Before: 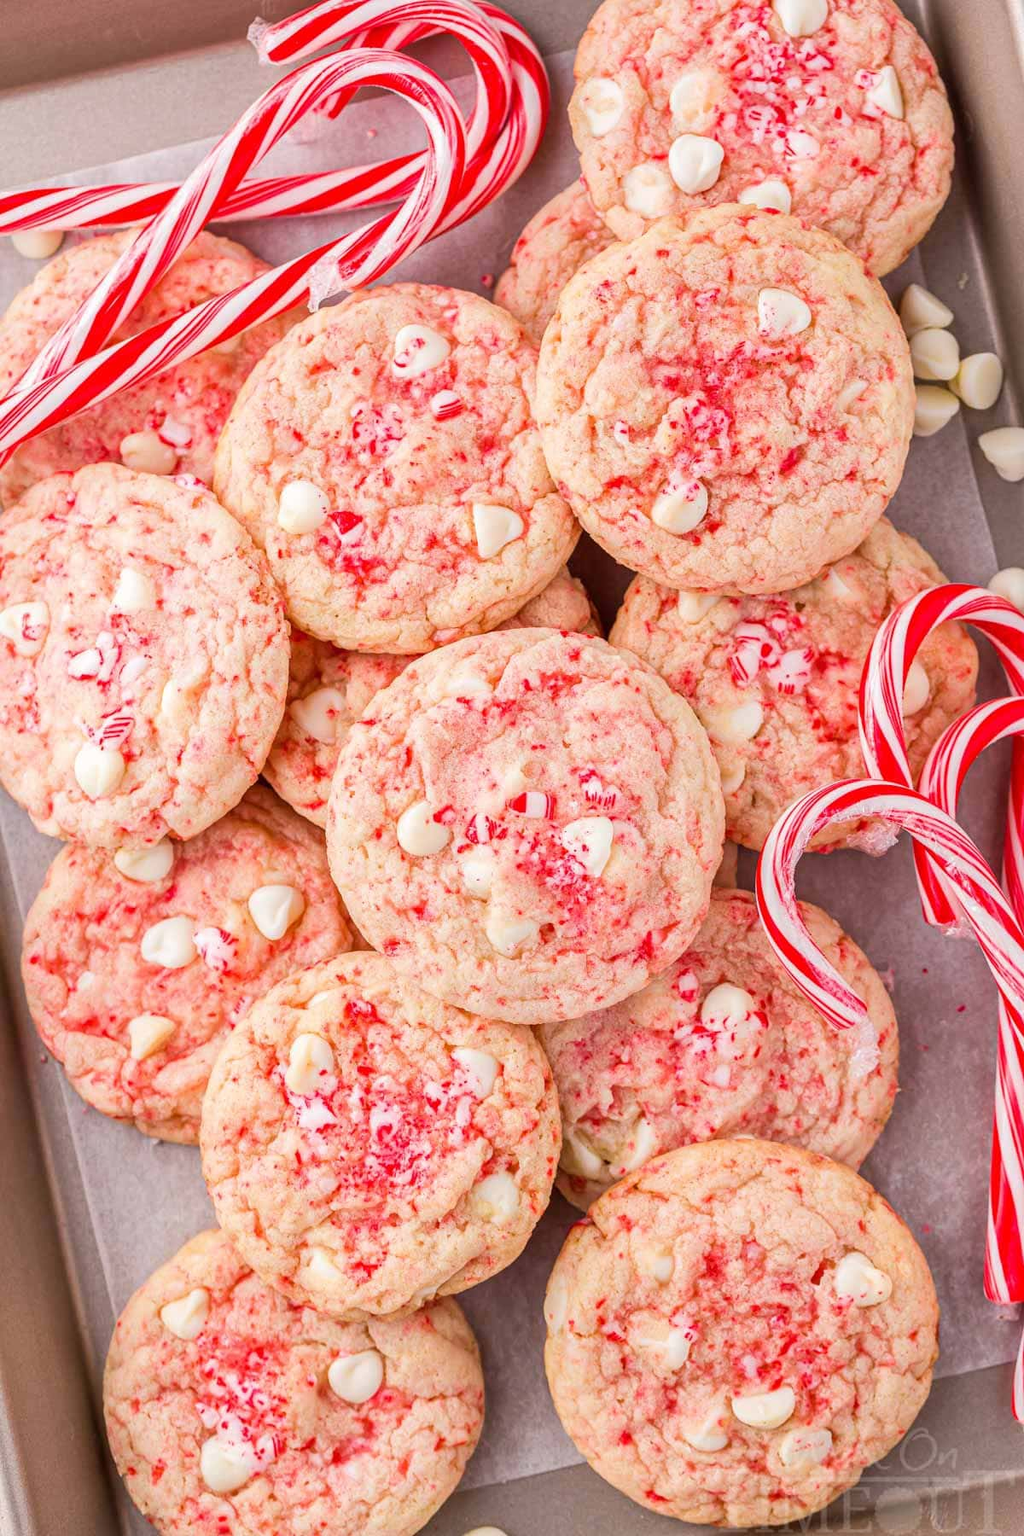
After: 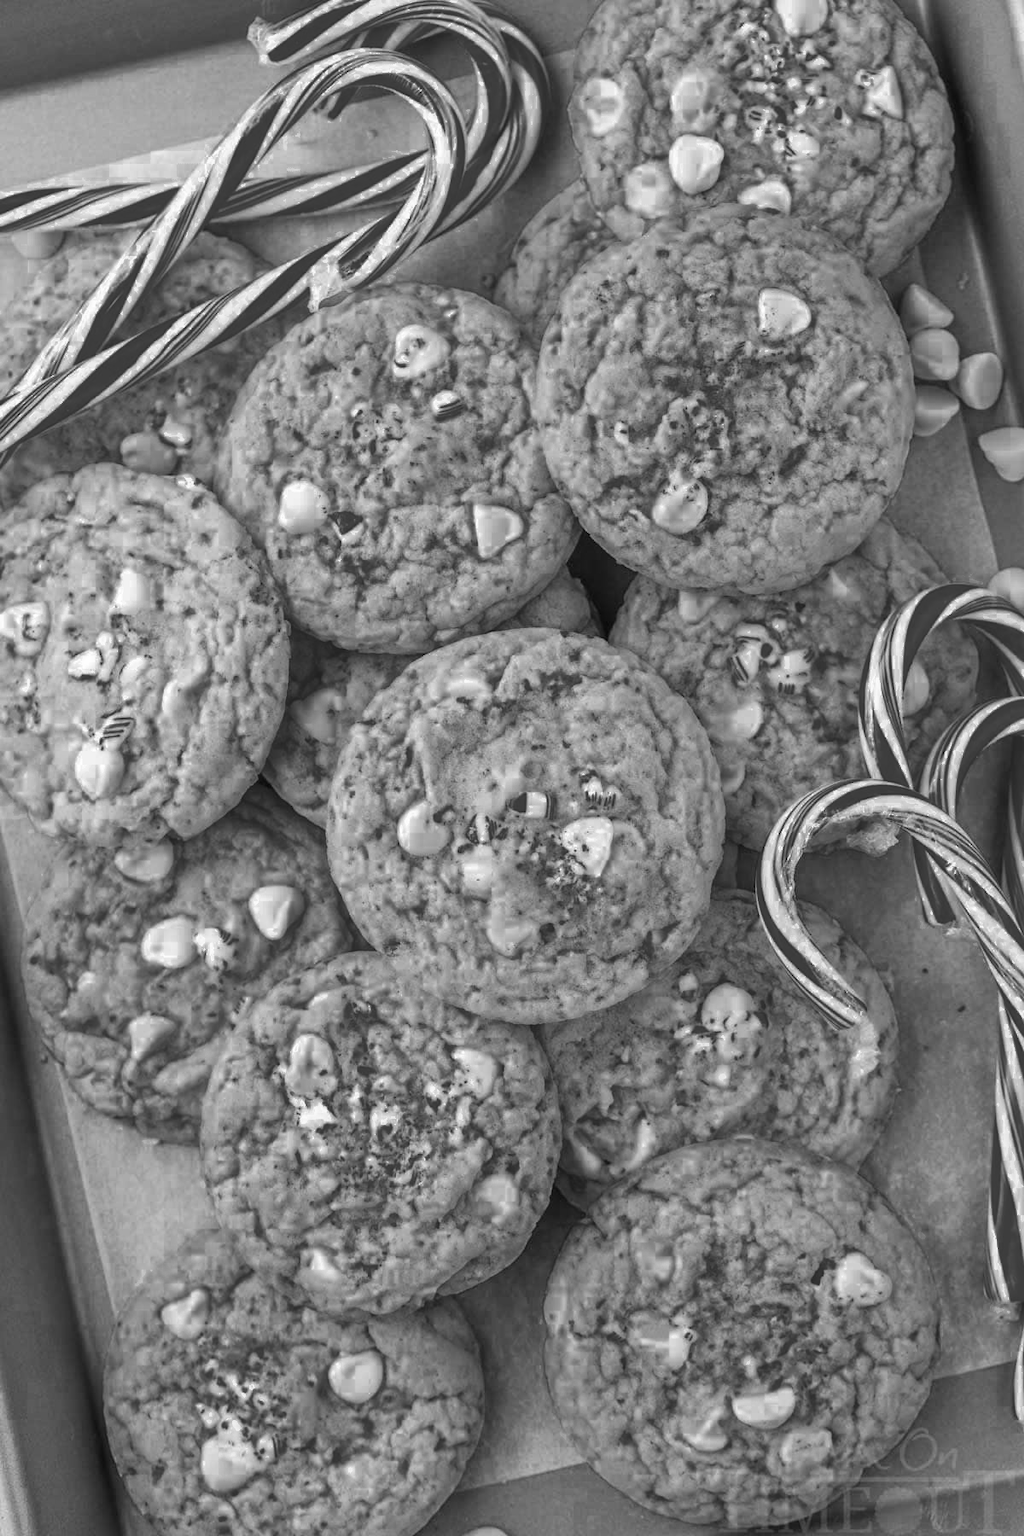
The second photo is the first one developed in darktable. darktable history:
color zones: curves: ch0 [(0.002, 0.429) (0.121, 0.212) (0.198, 0.113) (0.276, 0.344) (0.331, 0.541) (0.41, 0.56) (0.482, 0.289) (0.619, 0.227) (0.721, 0.18) (0.821, 0.435) (0.928, 0.555) (1, 0.587)]; ch1 [(0, 0) (0.143, 0) (0.286, 0) (0.429, 0) (0.571, 0) (0.714, 0) (0.857, 0)]
